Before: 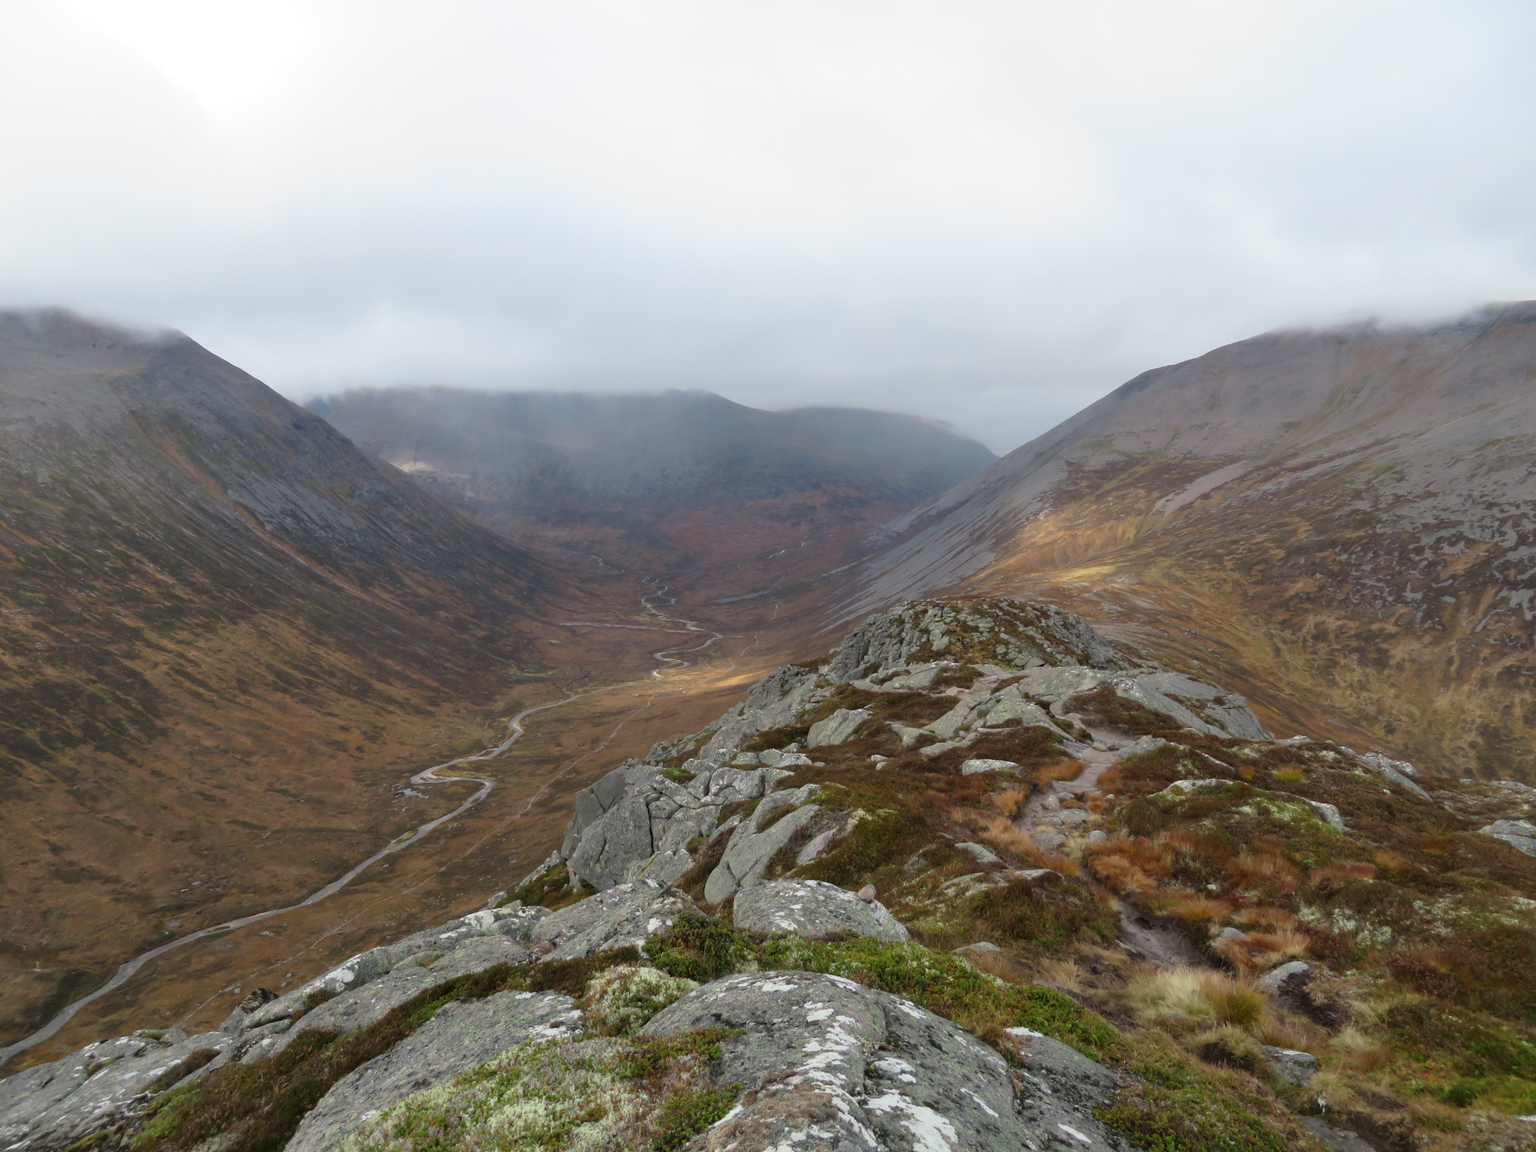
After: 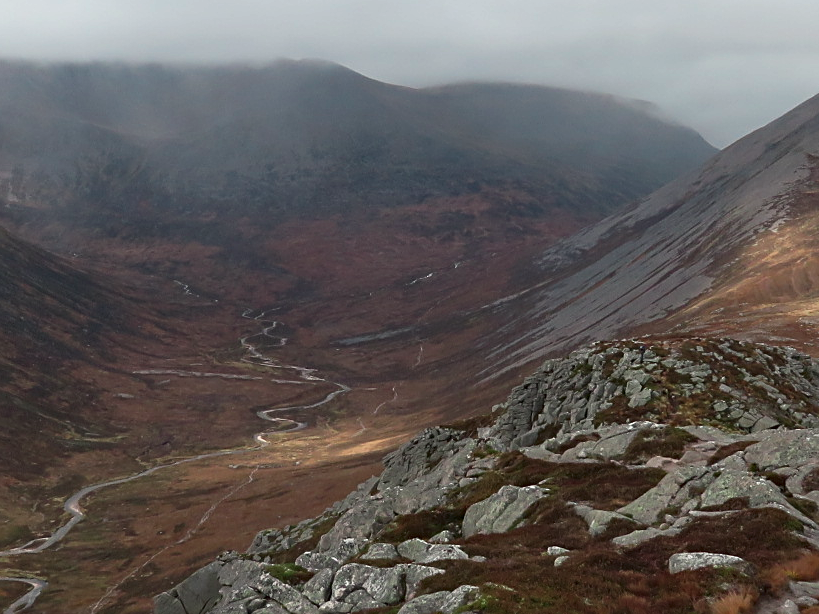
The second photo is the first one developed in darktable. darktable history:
exposure: black level correction -0.005, exposure 0.054 EV, compensate highlight preservation false
crop: left 30%, top 30%, right 30%, bottom 30%
white balance: red 1.009, blue 0.985
color contrast: blue-yellow contrast 0.7
haze removal: compatibility mode true, adaptive false
sharpen: on, module defaults
contrast brightness saturation: contrast 0.07, brightness -0.13, saturation 0.06
